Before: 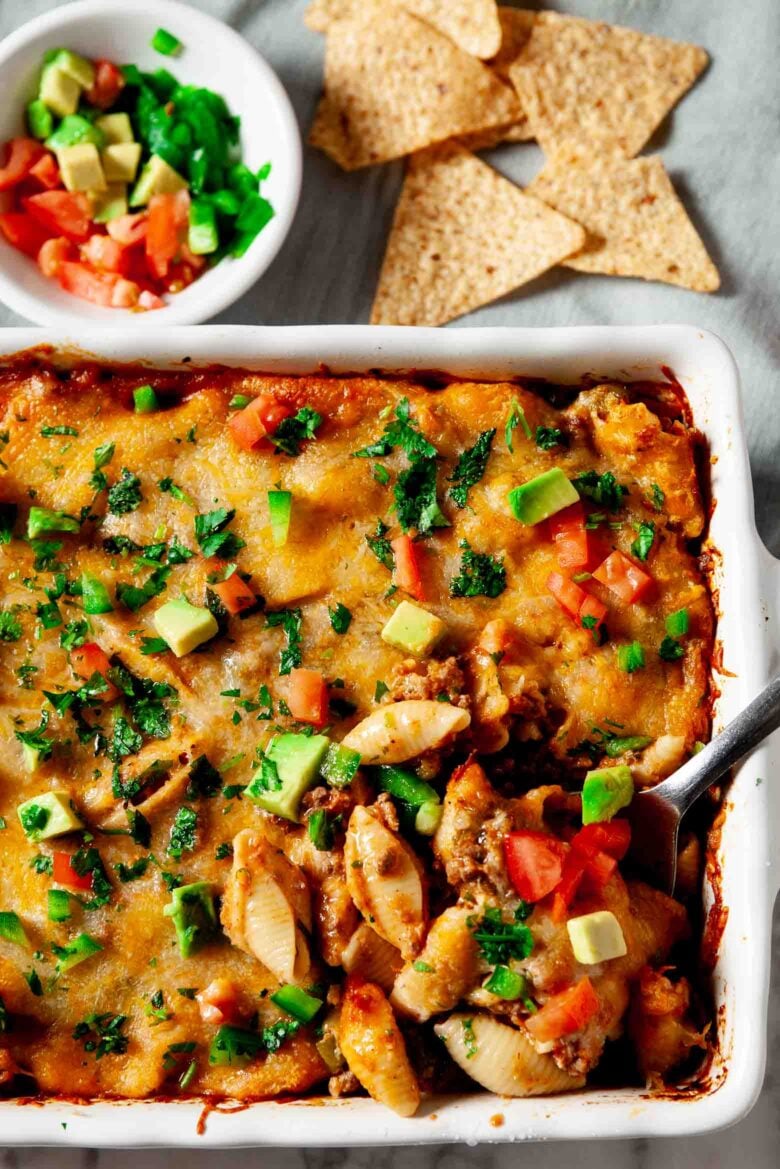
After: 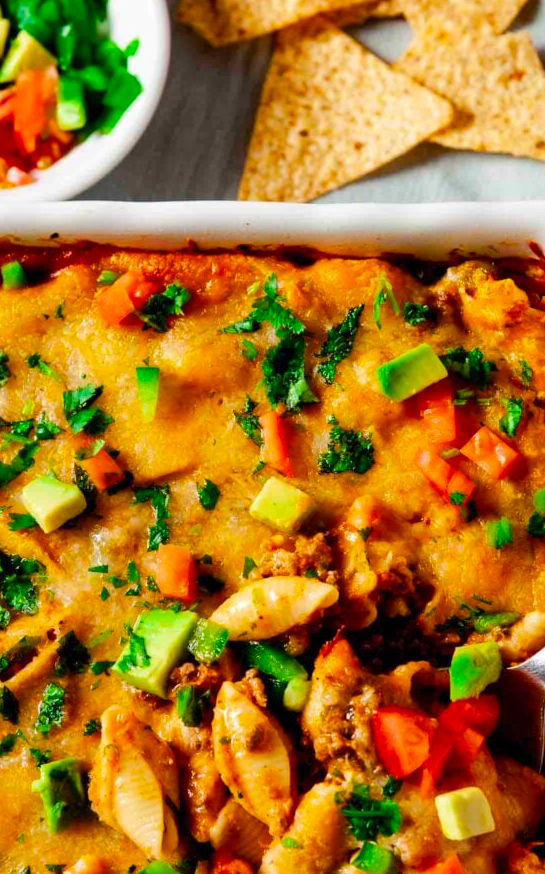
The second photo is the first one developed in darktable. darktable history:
color balance rgb: perceptual saturation grading › global saturation 25%, perceptual brilliance grading › mid-tones 10%, perceptual brilliance grading › shadows 15%, global vibrance 20%
crop and rotate: left 17.046%, top 10.659%, right 12.989%, bottom 14.553%
